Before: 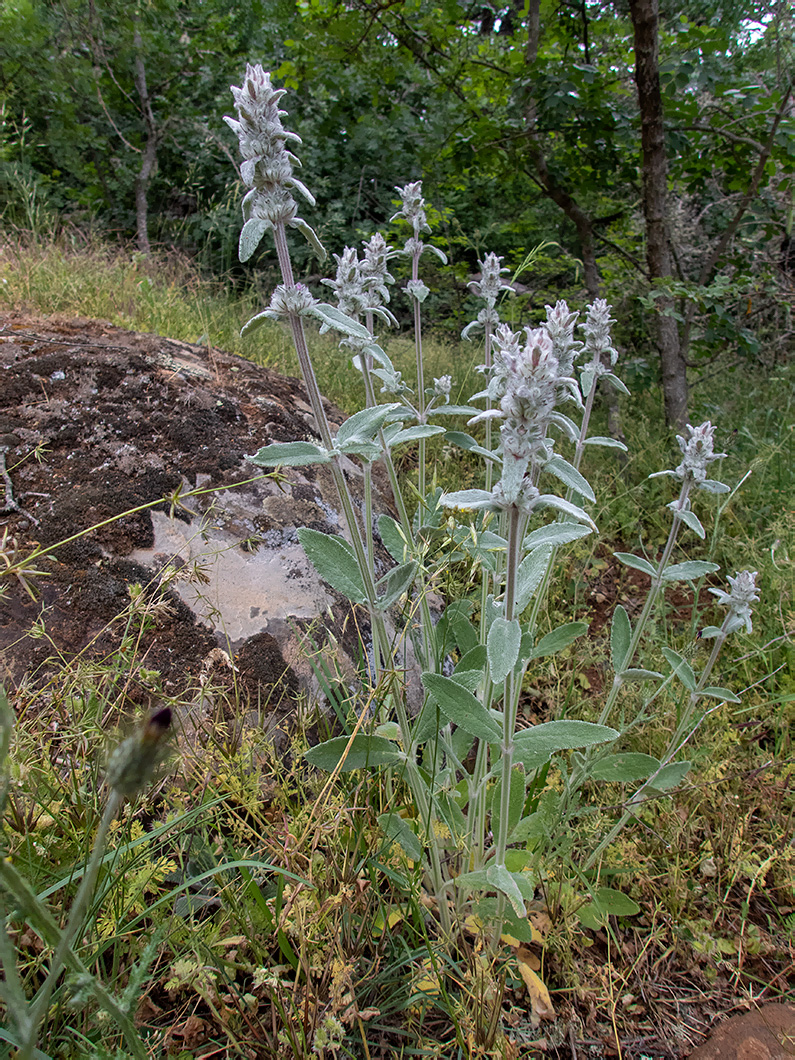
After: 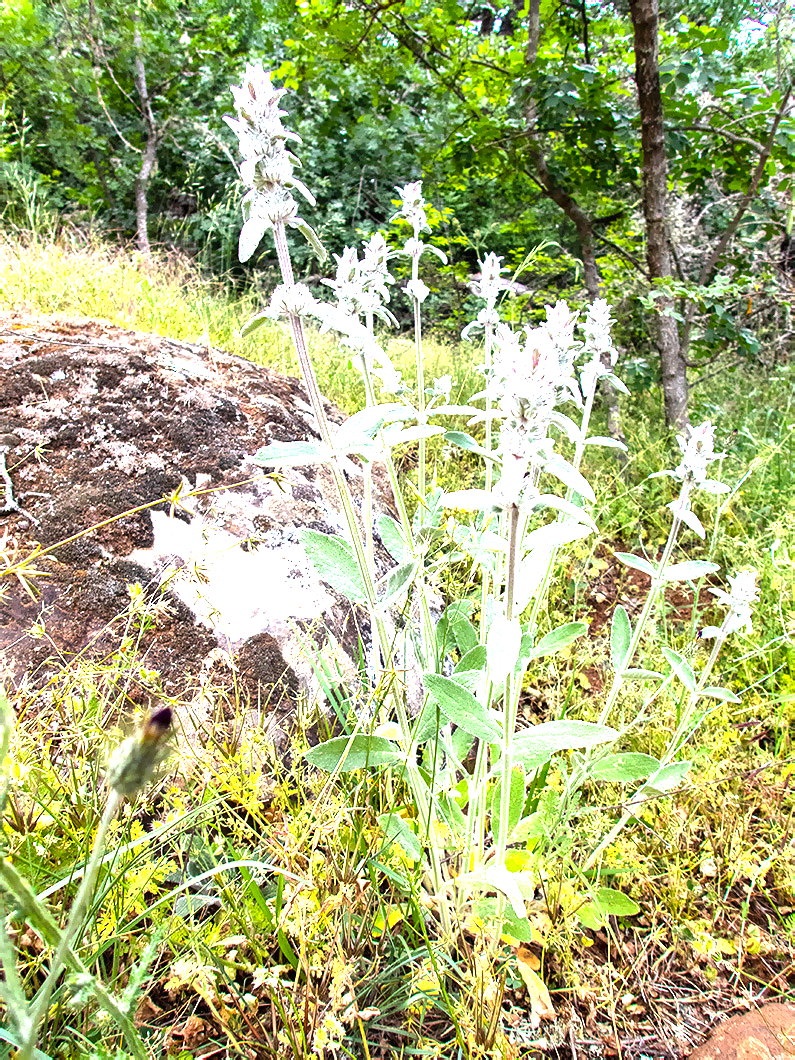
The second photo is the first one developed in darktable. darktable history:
exposure: black level correction 0, exposure 1.997 EV, compensate highlight preservation false
color balance rgb: perceptual saturation grading › global saturation 19.494%, perceptual brilliance grading › global brilliance 15.289%, perceptual brilliance grading › shadows -35.003%, global vibrance 9.901%
